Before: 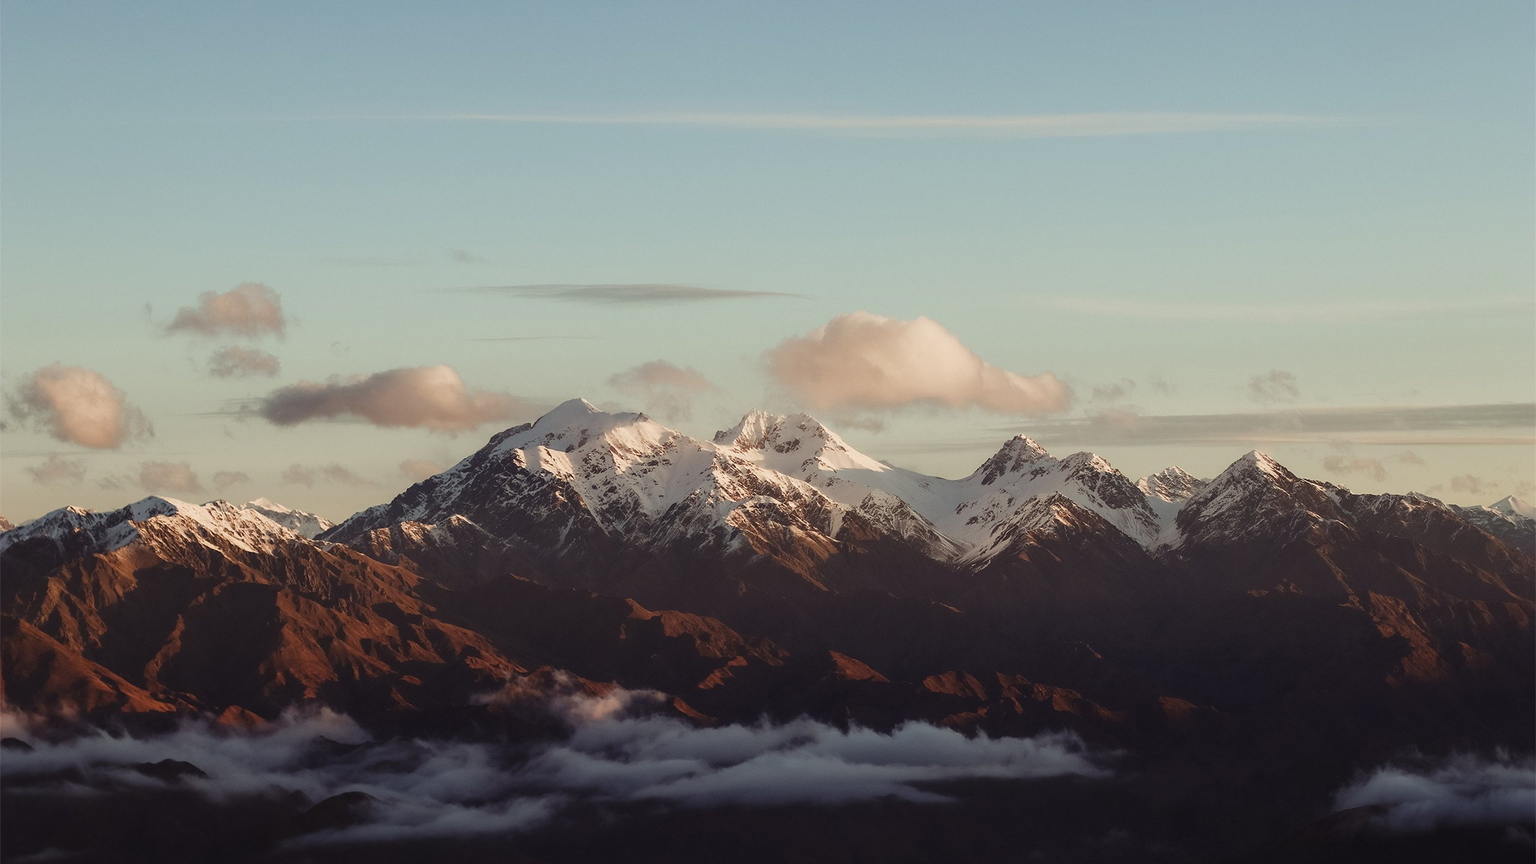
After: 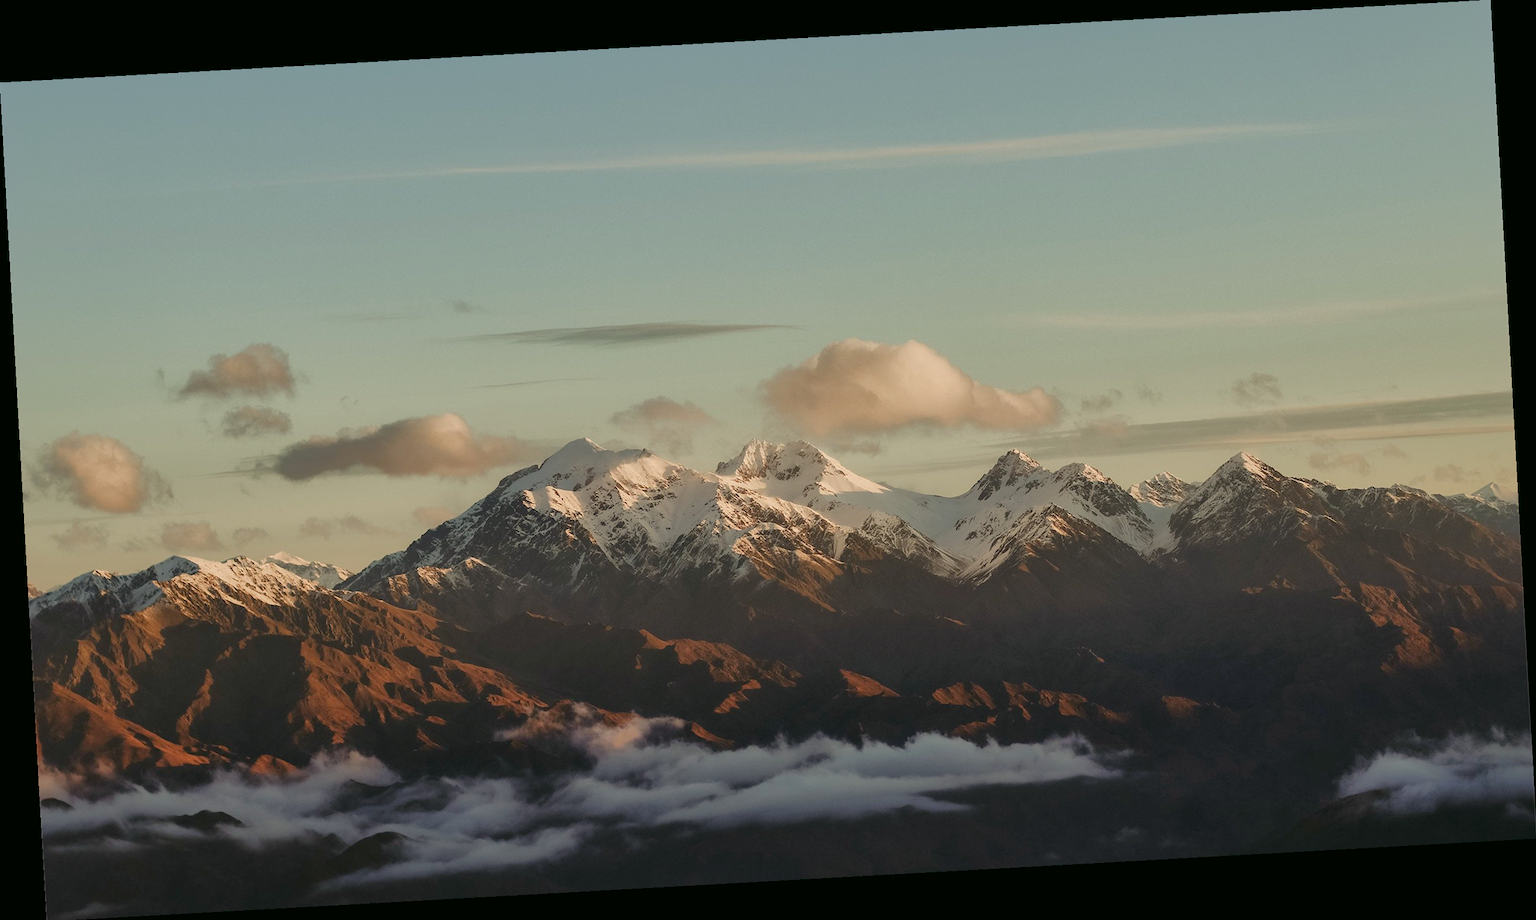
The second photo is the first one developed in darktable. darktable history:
color correction: highlights a* 4.02, highlights b* 4.98, shadows a* -7.55, shadows b* 4.98
rotate and perspective: rotation -3.18°, automatic cropping off
shadows and highlights: highlights -60
